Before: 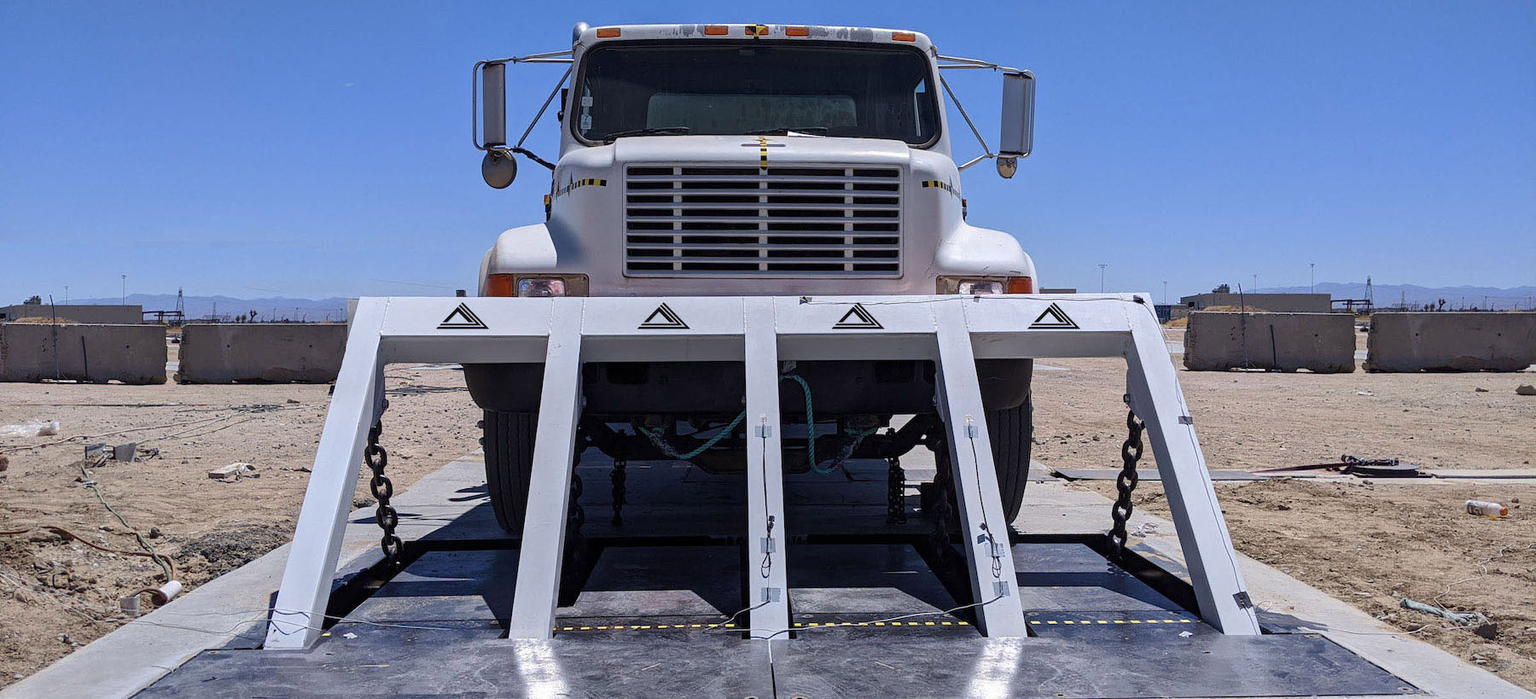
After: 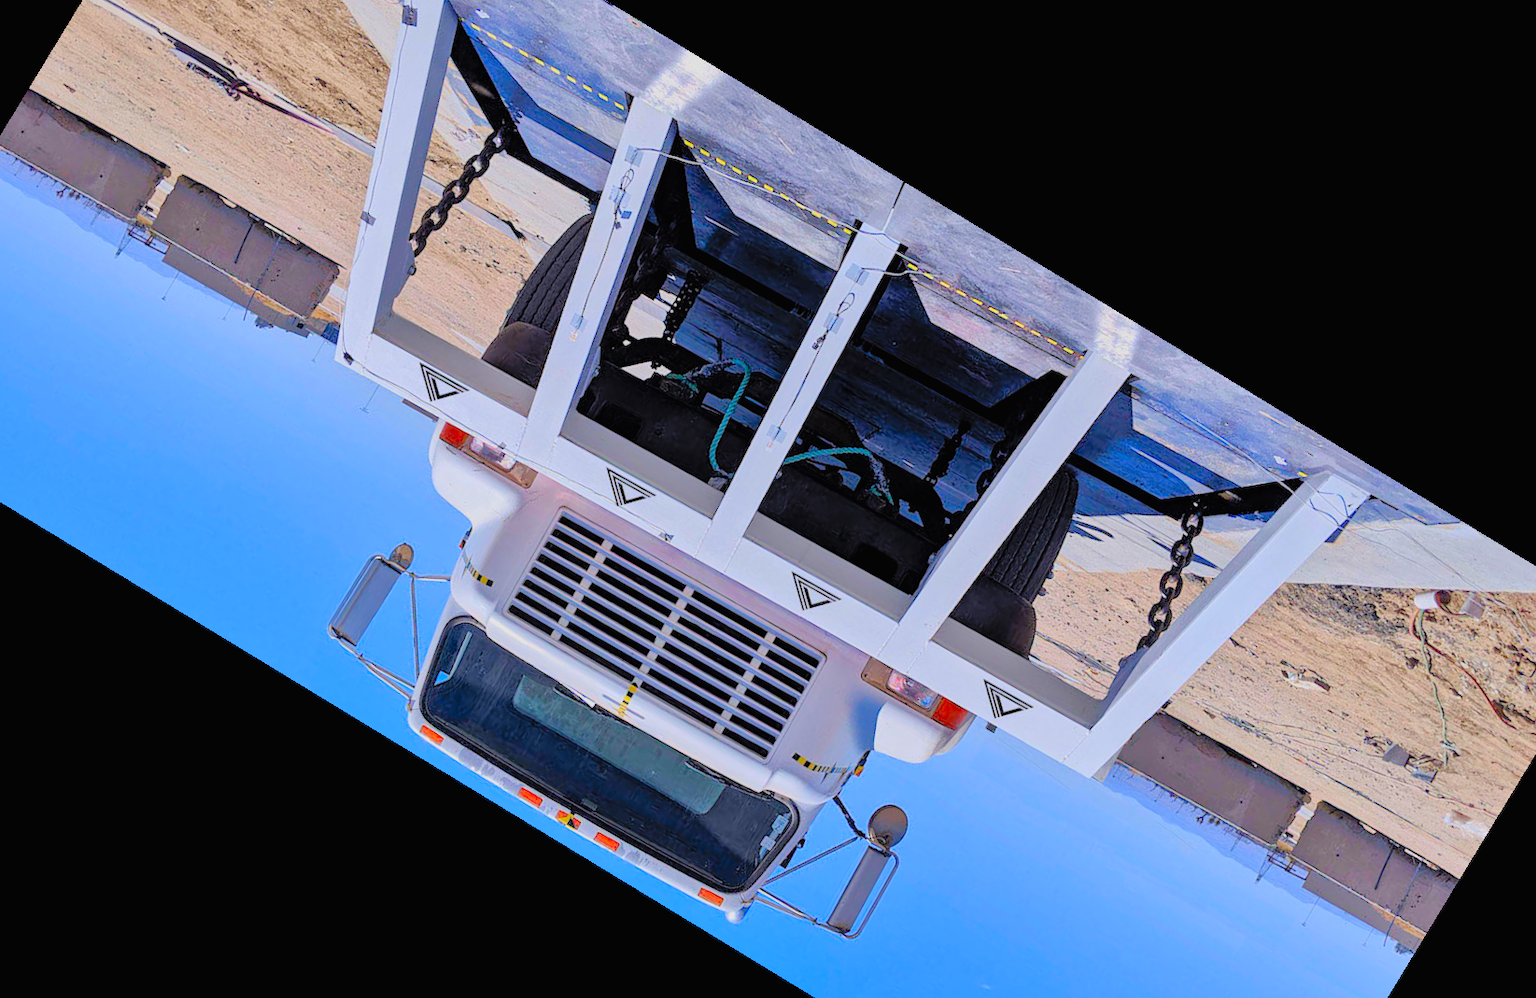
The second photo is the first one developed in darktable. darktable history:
crop and rotate: angle 148.68°, left 9.111%, top 15.603%, right 4.588%, bottom 17.041%
contrast brightness saturation: contrast 0.2, brightness 0.2, saturation 0.8
shadows and highlights: on, module defaults
rotate and perspective: rotation -2°, crop left 0.022, crop right 0.978, crop top 0.049, crop bottom 0.951
tone equalizer: -7 EV 0.15 EV, -6 EV 0.6 EV, -5 EV 1.15 EV, -4 EV 1.33 EV, -3 EV 1.15 EV, -2 EV 0.6 EV, -1 EV 0.15 EV, mask exposure compensation -0.5 EV
filmic rgb: black relative exposure -7.65 EV, white relative exposure 4.56 EV, hardness 3.61
